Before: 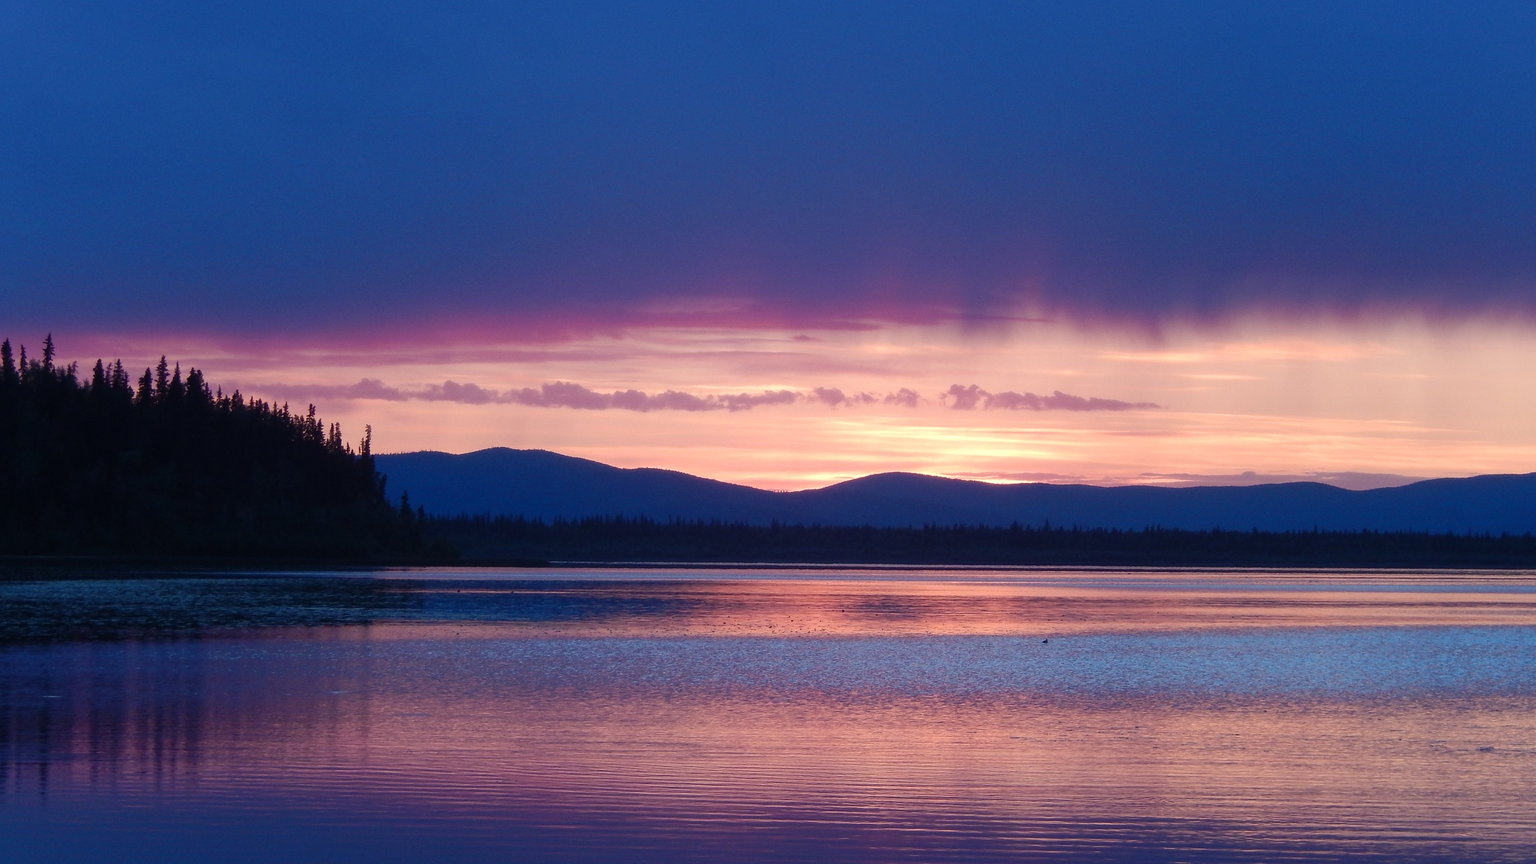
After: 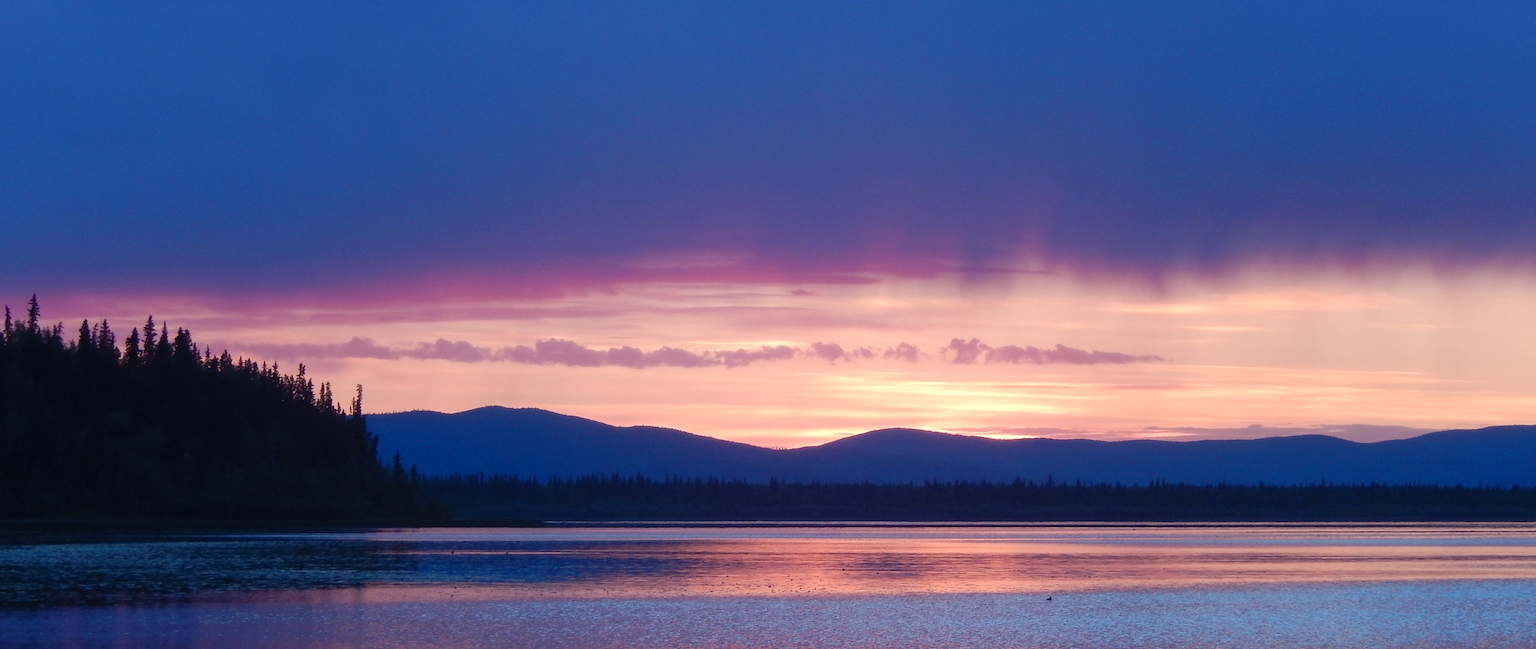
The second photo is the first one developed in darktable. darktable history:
contrast brightness saturation: saturation -0.05
crop: left 0.387%, top 5.469%, bottom 19.809%
rotate and perspective: rotation -0.45°, automatic cropping original format, crop left 0.008, crop right 0.992, crop top 0.012, crop bottom 0.988
levels: levels [0, 0.478, 1]
